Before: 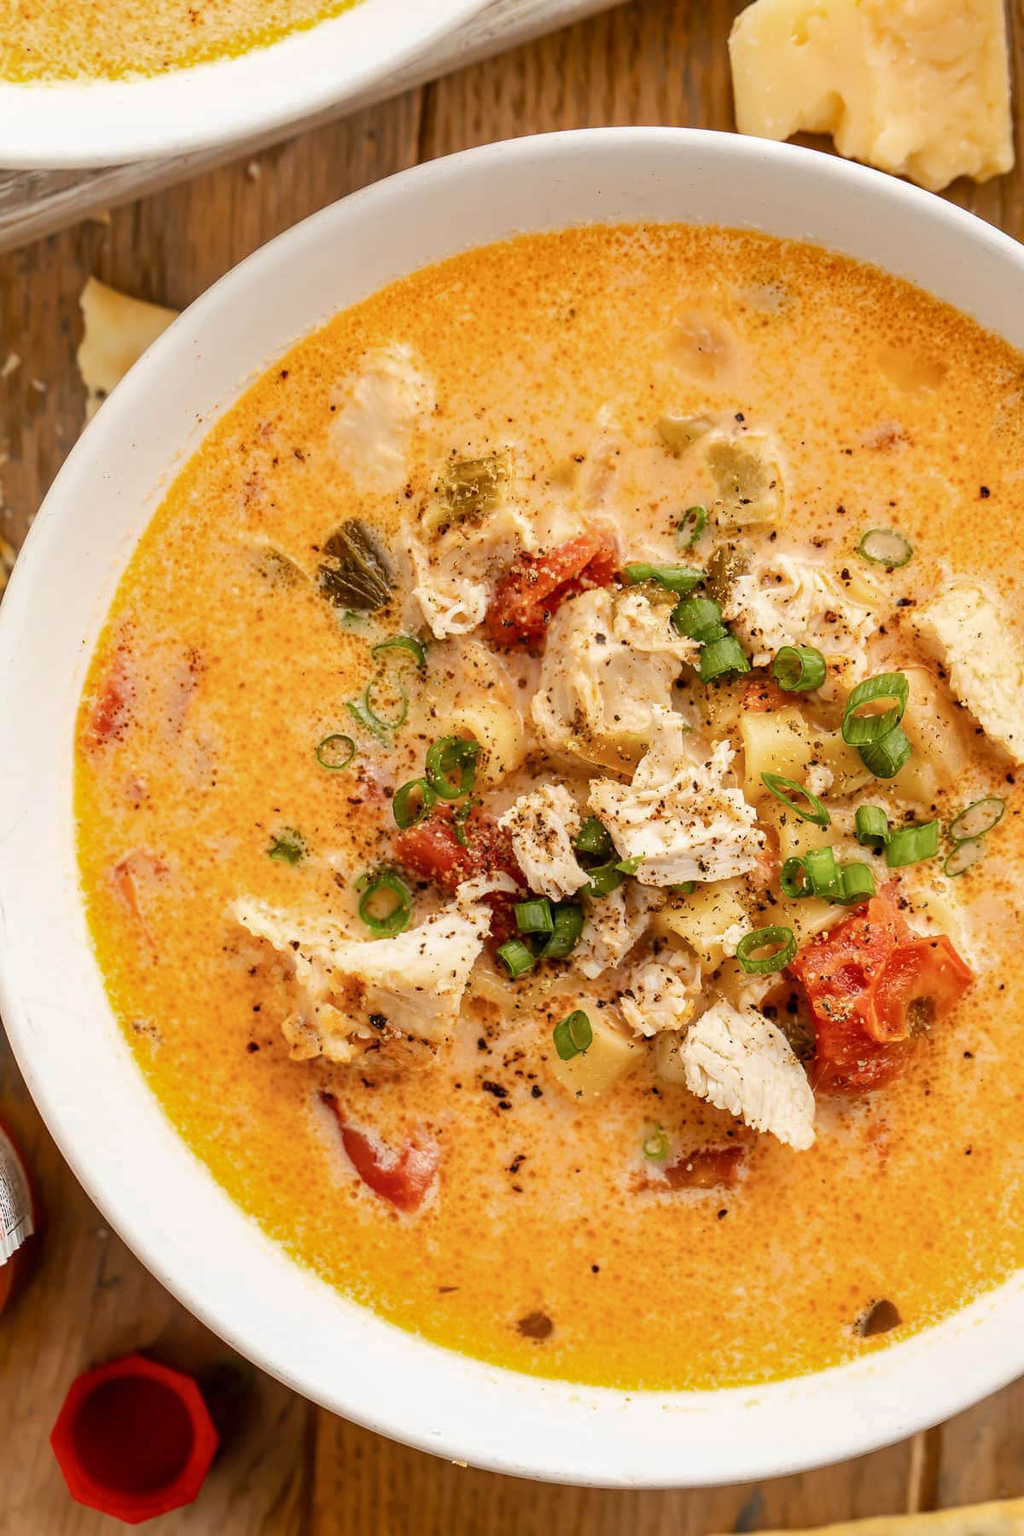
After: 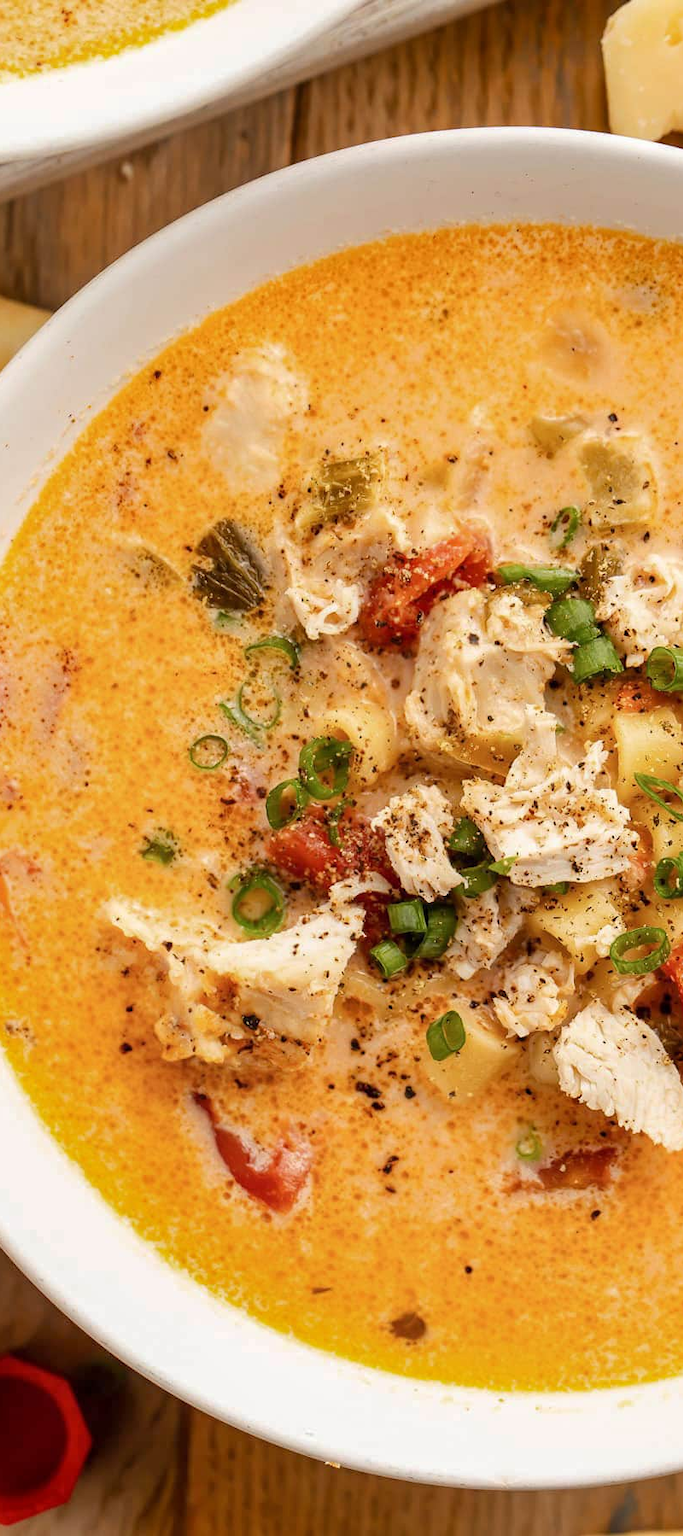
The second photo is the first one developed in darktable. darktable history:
crop and rotate: left 12.482%, right 20.705%
